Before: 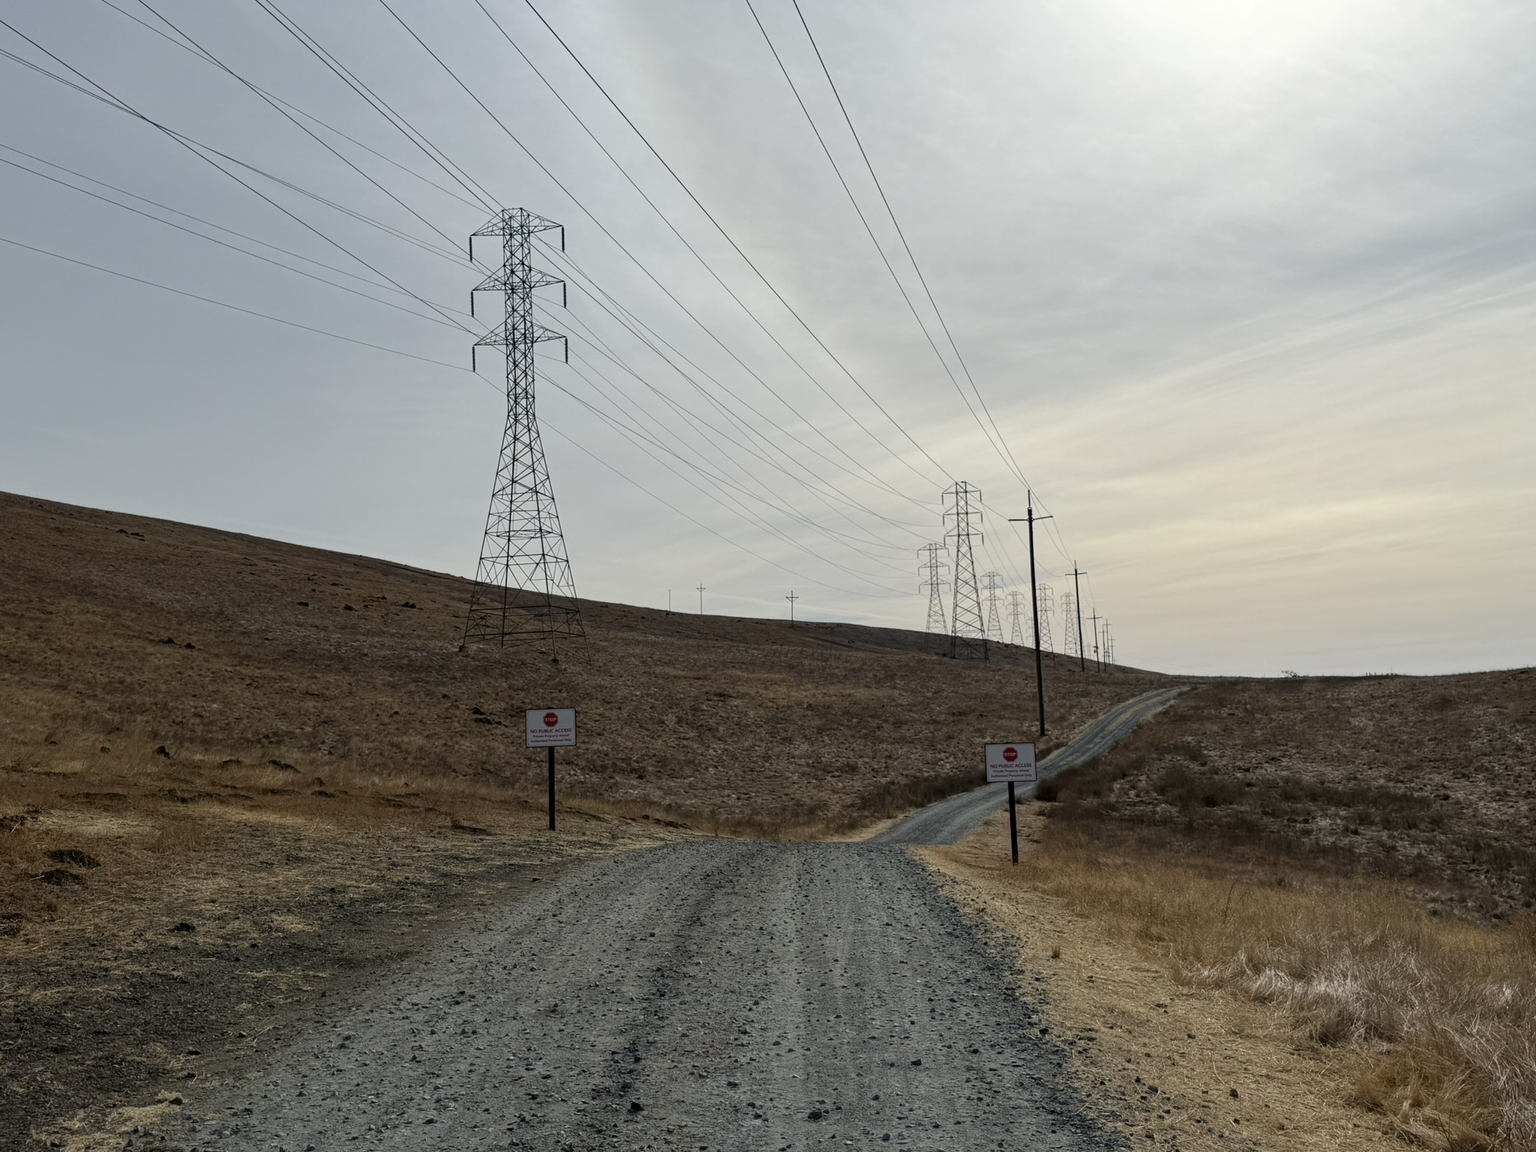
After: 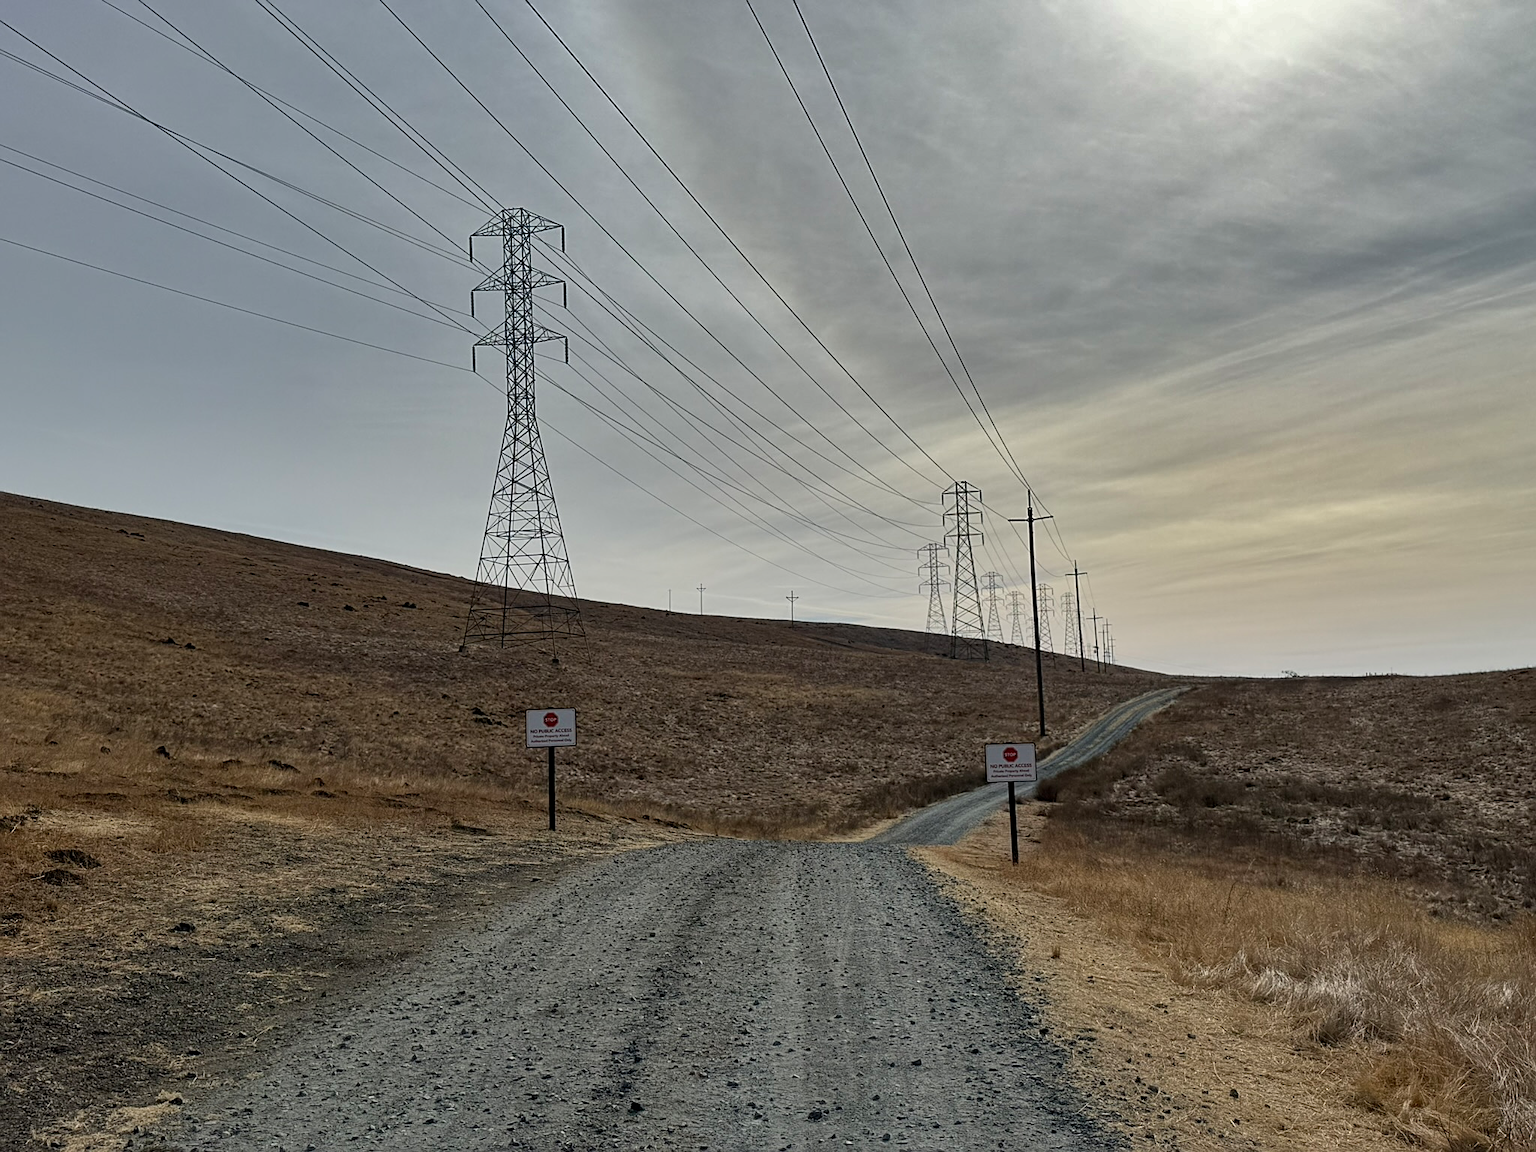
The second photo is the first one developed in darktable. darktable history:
sharpen: on, module defaults
shadows and highlights: radius 107.22, shadows 40.46, highlights -71.88, low approximation 0.01, soften with gaussian
